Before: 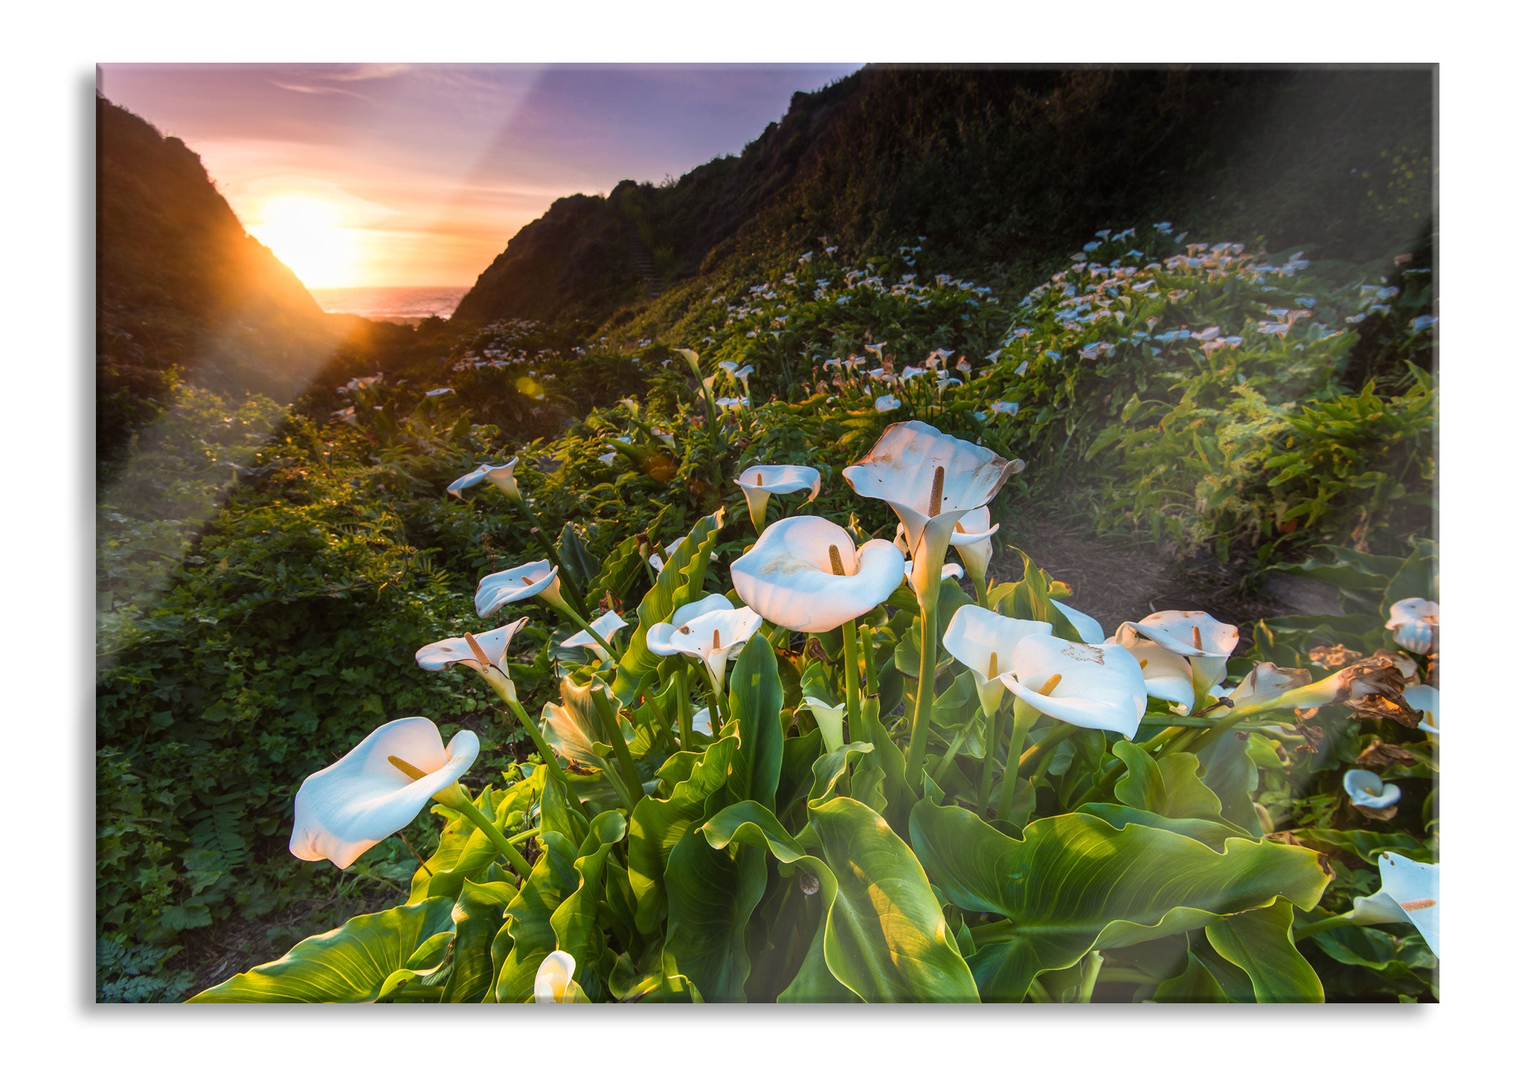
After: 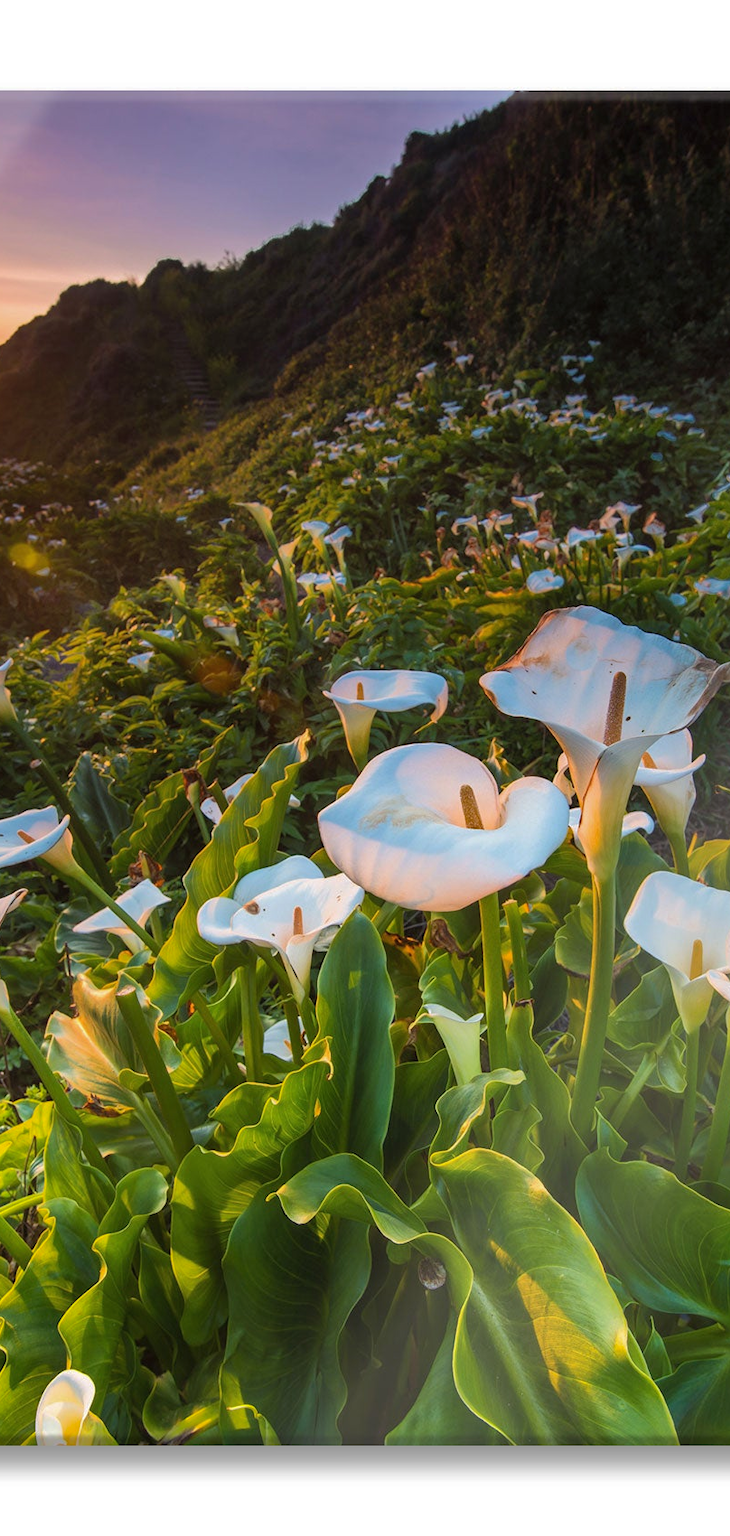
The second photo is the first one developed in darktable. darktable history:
crop: left 33.206%, right 33.788%
shadows and highlights: shadows 30.22
